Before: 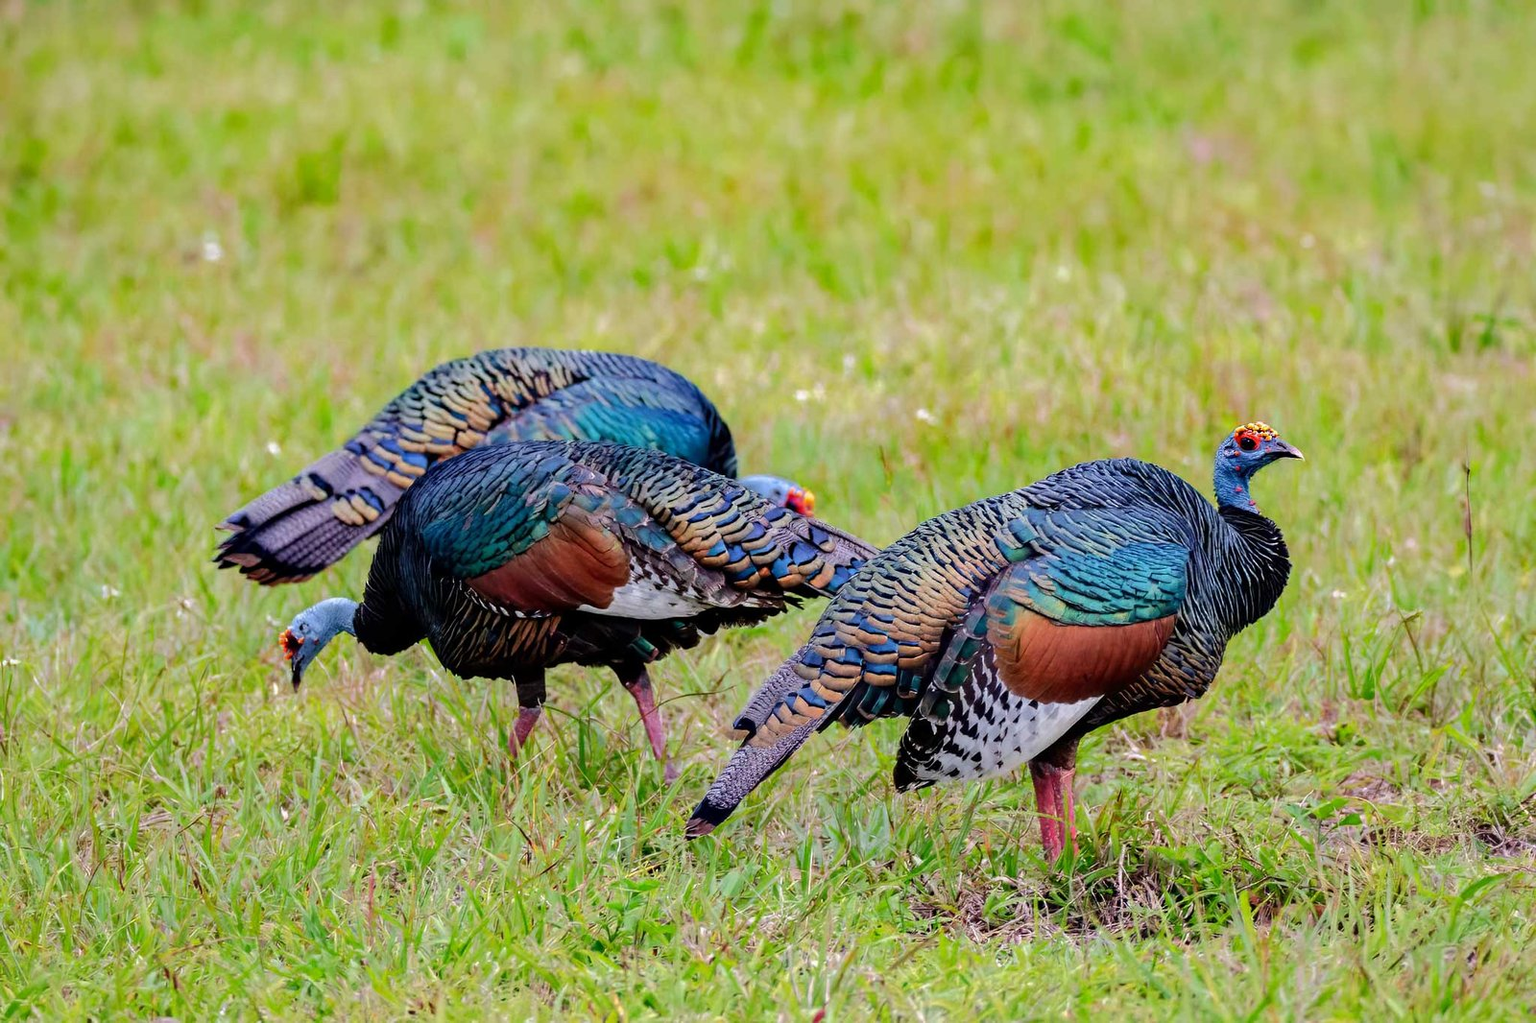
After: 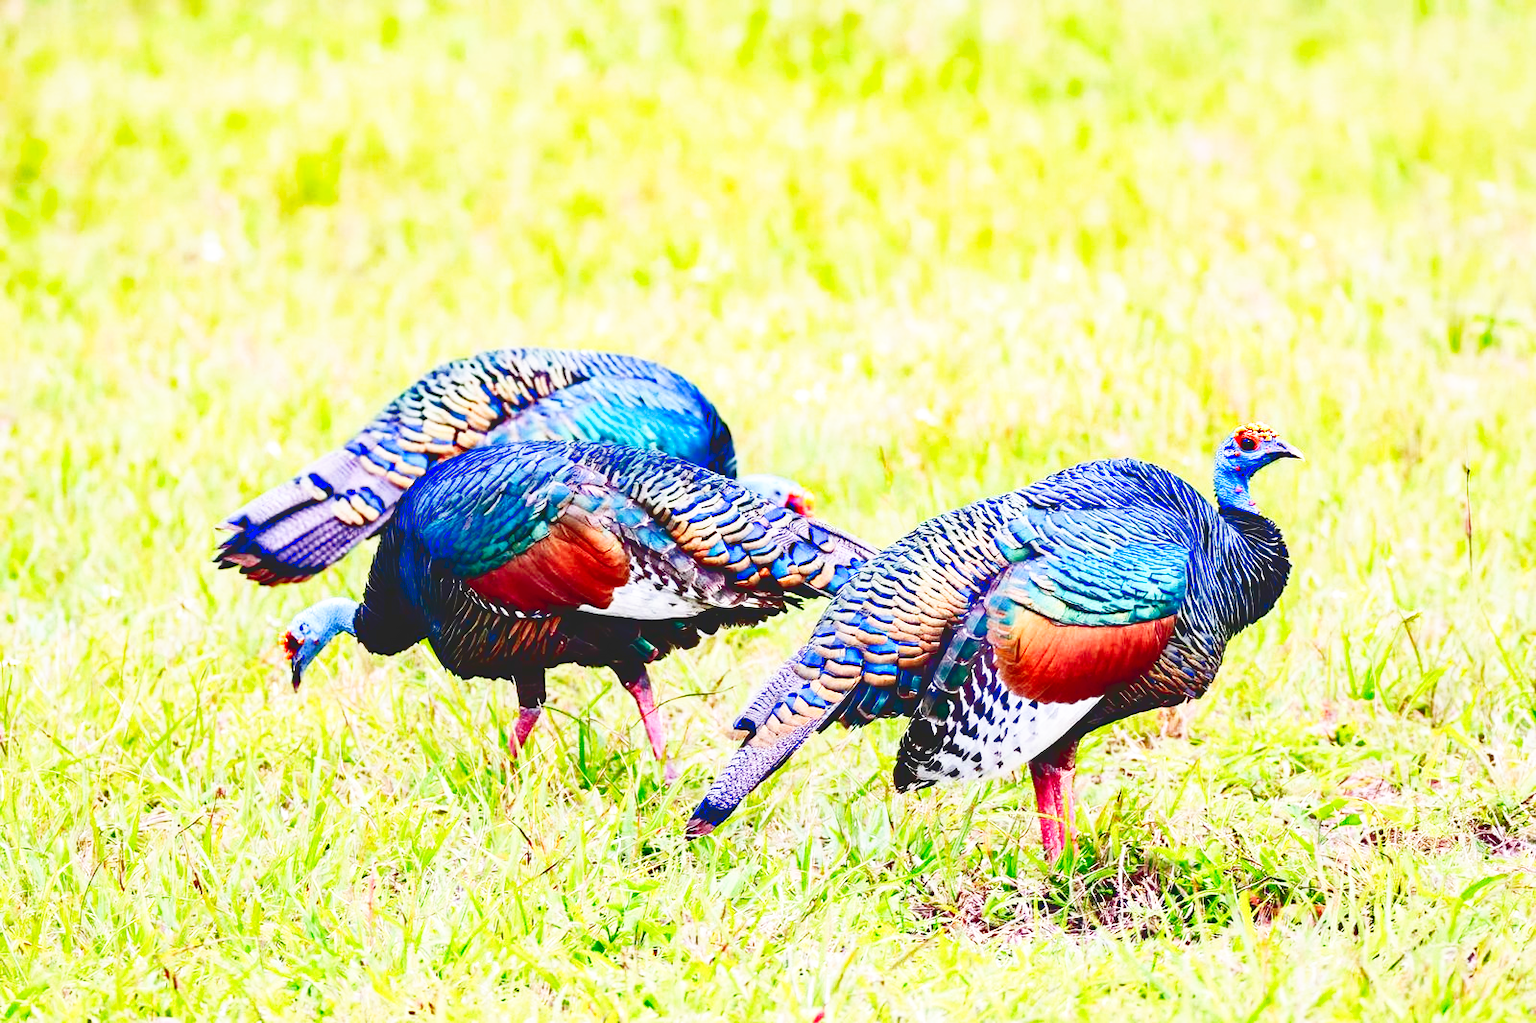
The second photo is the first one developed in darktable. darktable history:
tone curve: curves: ch0 [(0, 0.137) (1, 1)], color space Lab, linked channels, preserve colors none
base curve: curves: ch0 [(0, 0) (0.007, 0.004) (0.027, 0.03) (0.046, 0.07) (0.207, 0.54) (0.442, 0.872) (0.673, 0.972) (1, 1)], preserve colors none
tone equalizer: -8 EV -0.417 EV, -7 EV -0.389 EV, -6 EV -0.333 EV, -5 EV -0.222 EV, -3 EV 0.222 EV, -2 EV 0.333 EV, -1 EV 0.389 EV, +0 EV 0.417 EV, edges refinement/feathering 500, mask exposure compensation -1.57 EV, preserve details no
